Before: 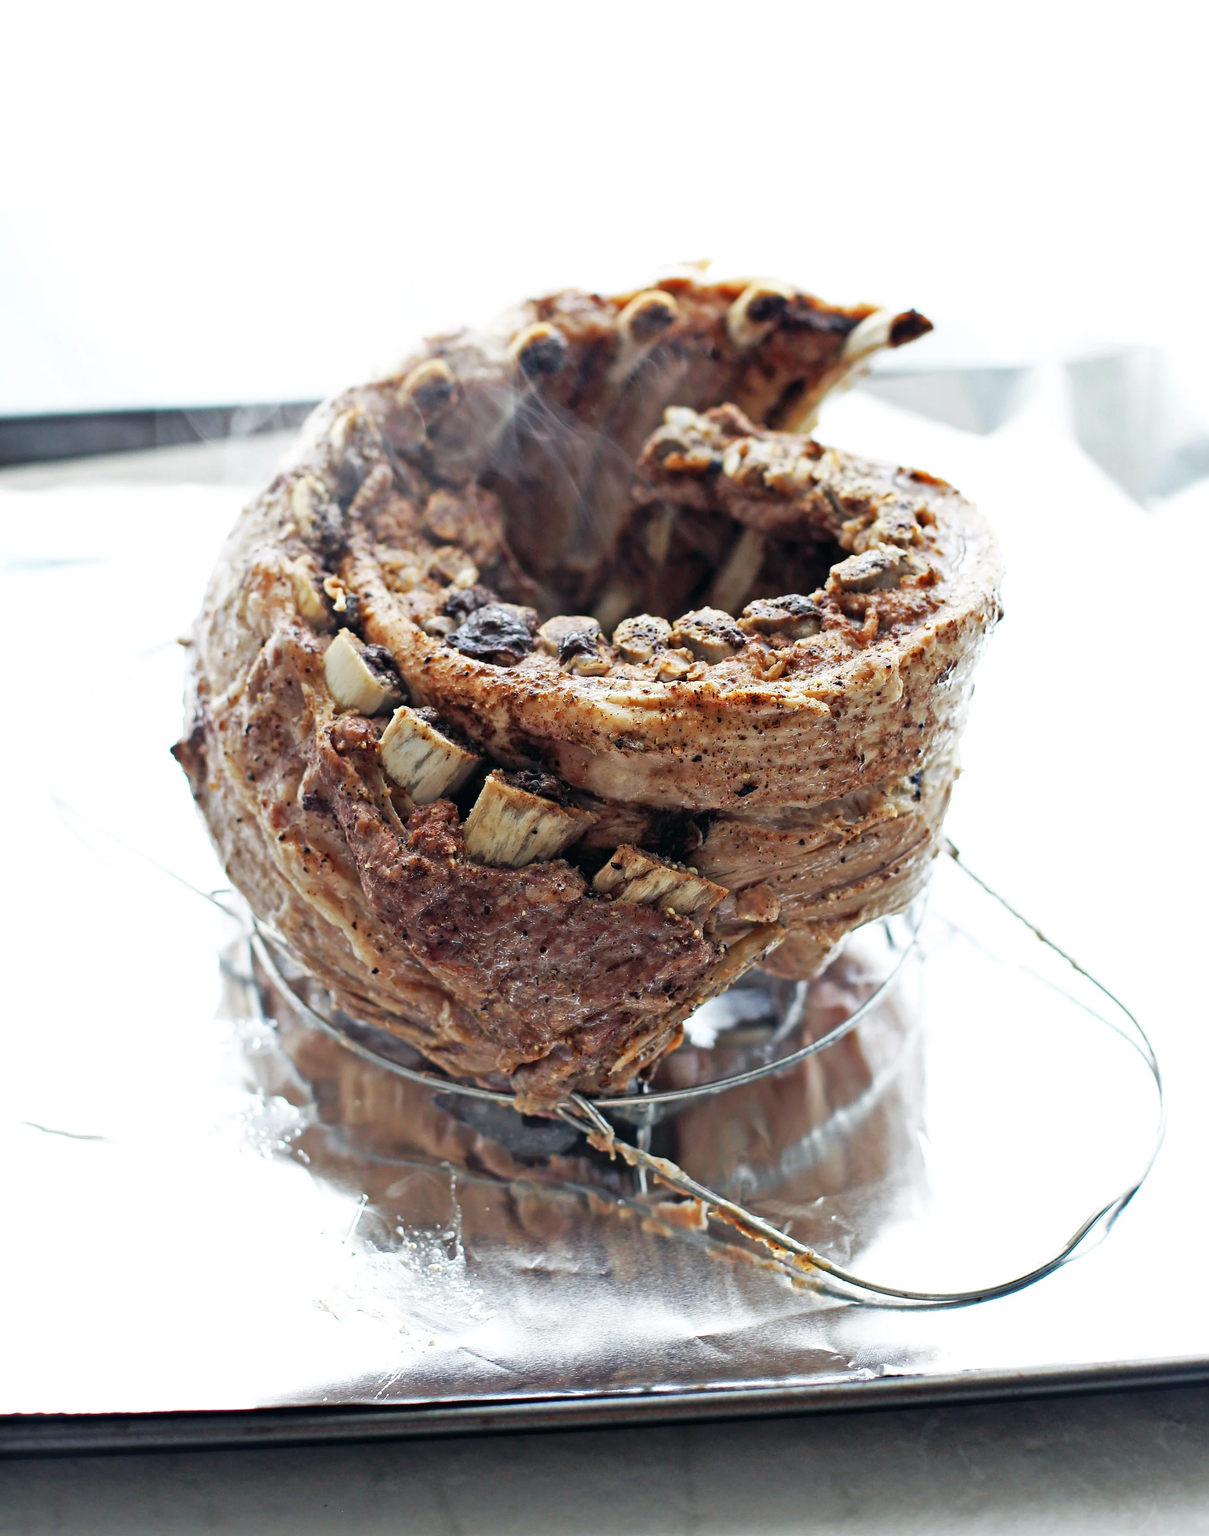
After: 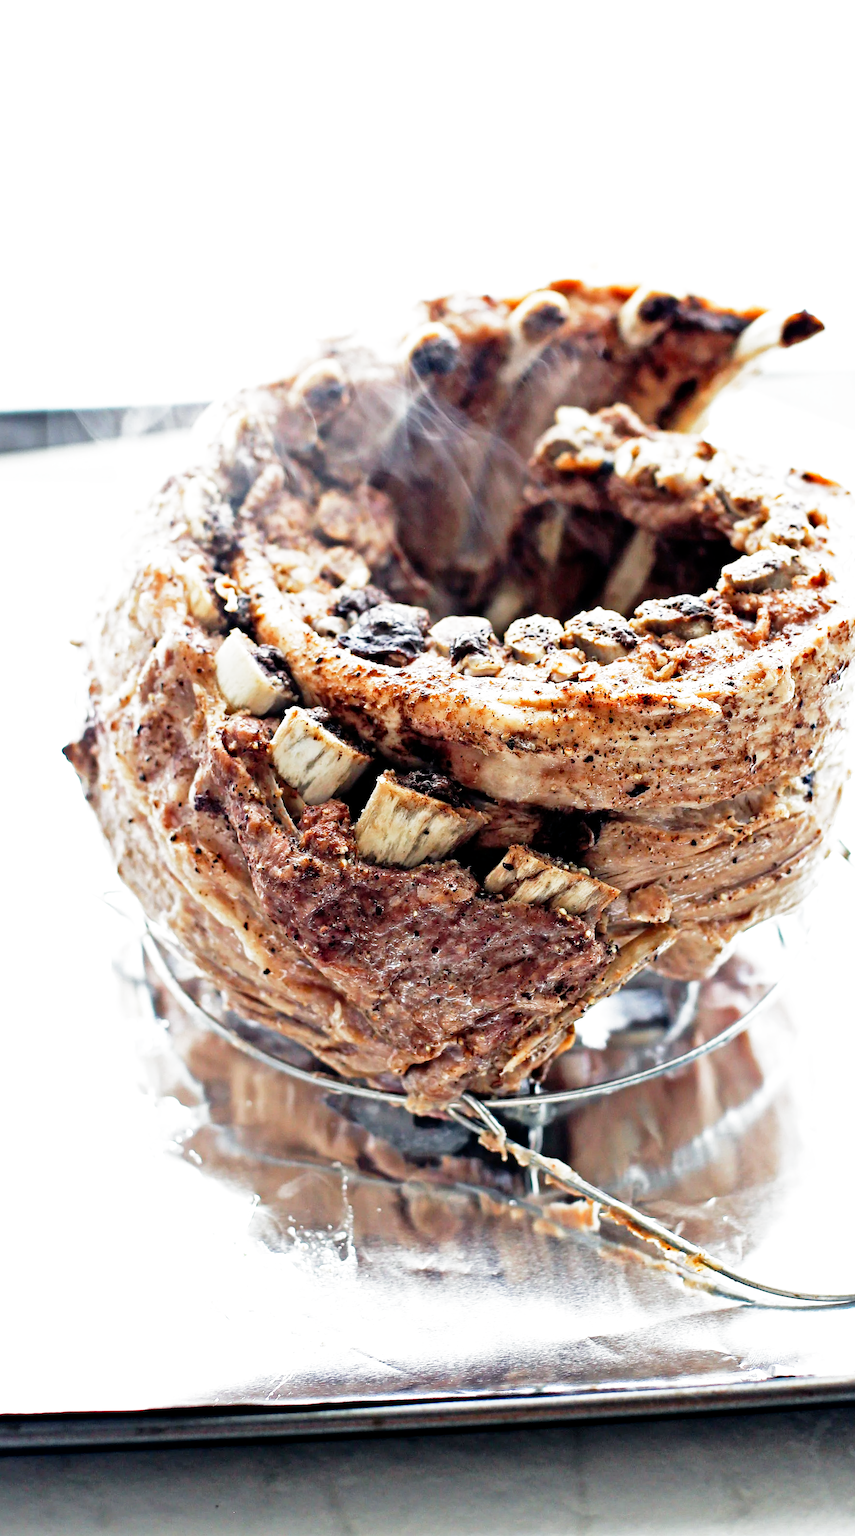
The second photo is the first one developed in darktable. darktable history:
filmic rgb: middle gray luminance 10%, black relative exposure -8.61 EV, white relative exposure 3.3 EV, threshold 6 EV, target black luminance 0%, hardness 5.2, latitude 44.69%, contrast 1.302, highlights saturation mix 5%, shadows ↔ highlights balance 24.64%, add noise in highlights 0, preserve chrominance no, color science v3 (2019), use custom middle-gray values true, iterations of high-quality reconstruction 0, contrast in highlights soft, enable highlight reconstruction true
crop and rotate: left 9.061%, right 20.142%
contrast brightness saturation: saturation -0.05
